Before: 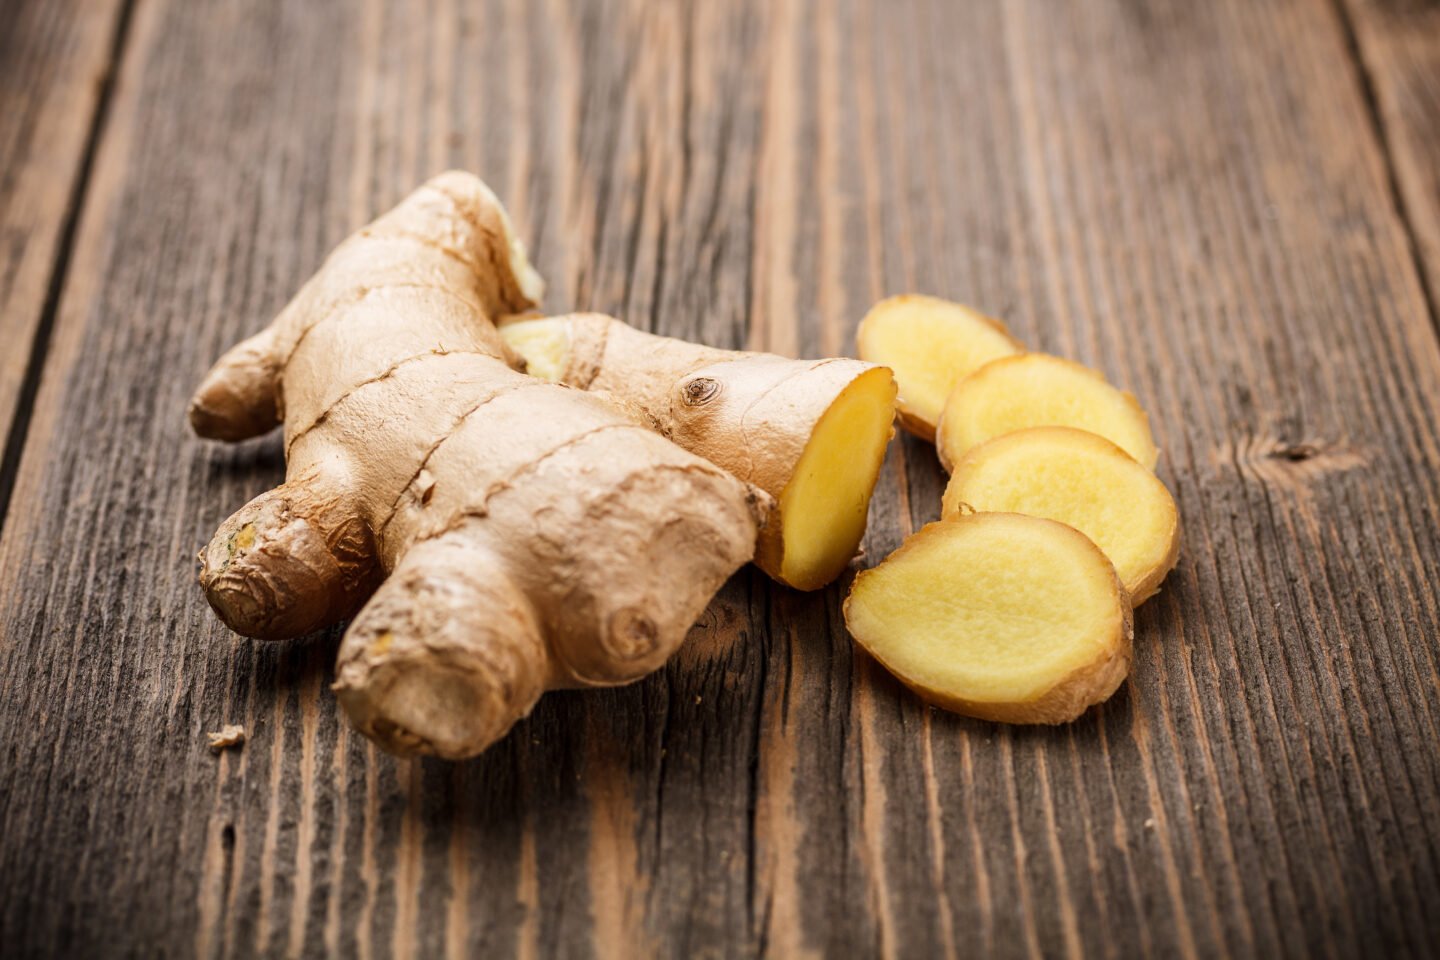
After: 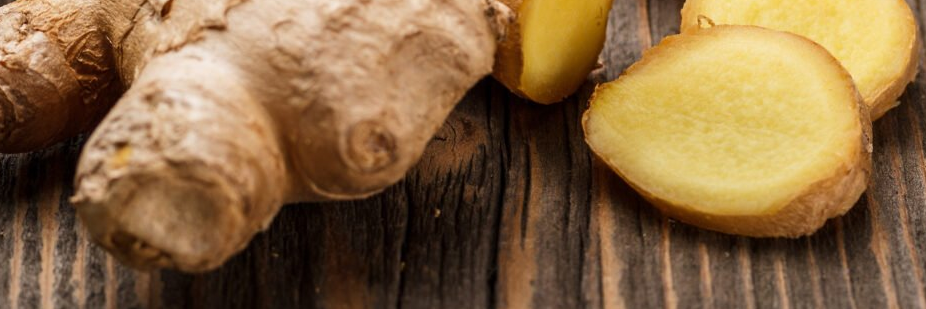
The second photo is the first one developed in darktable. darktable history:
crop: left 18.188%, top 50.818%, right 17.441%, bottom 16.937%
